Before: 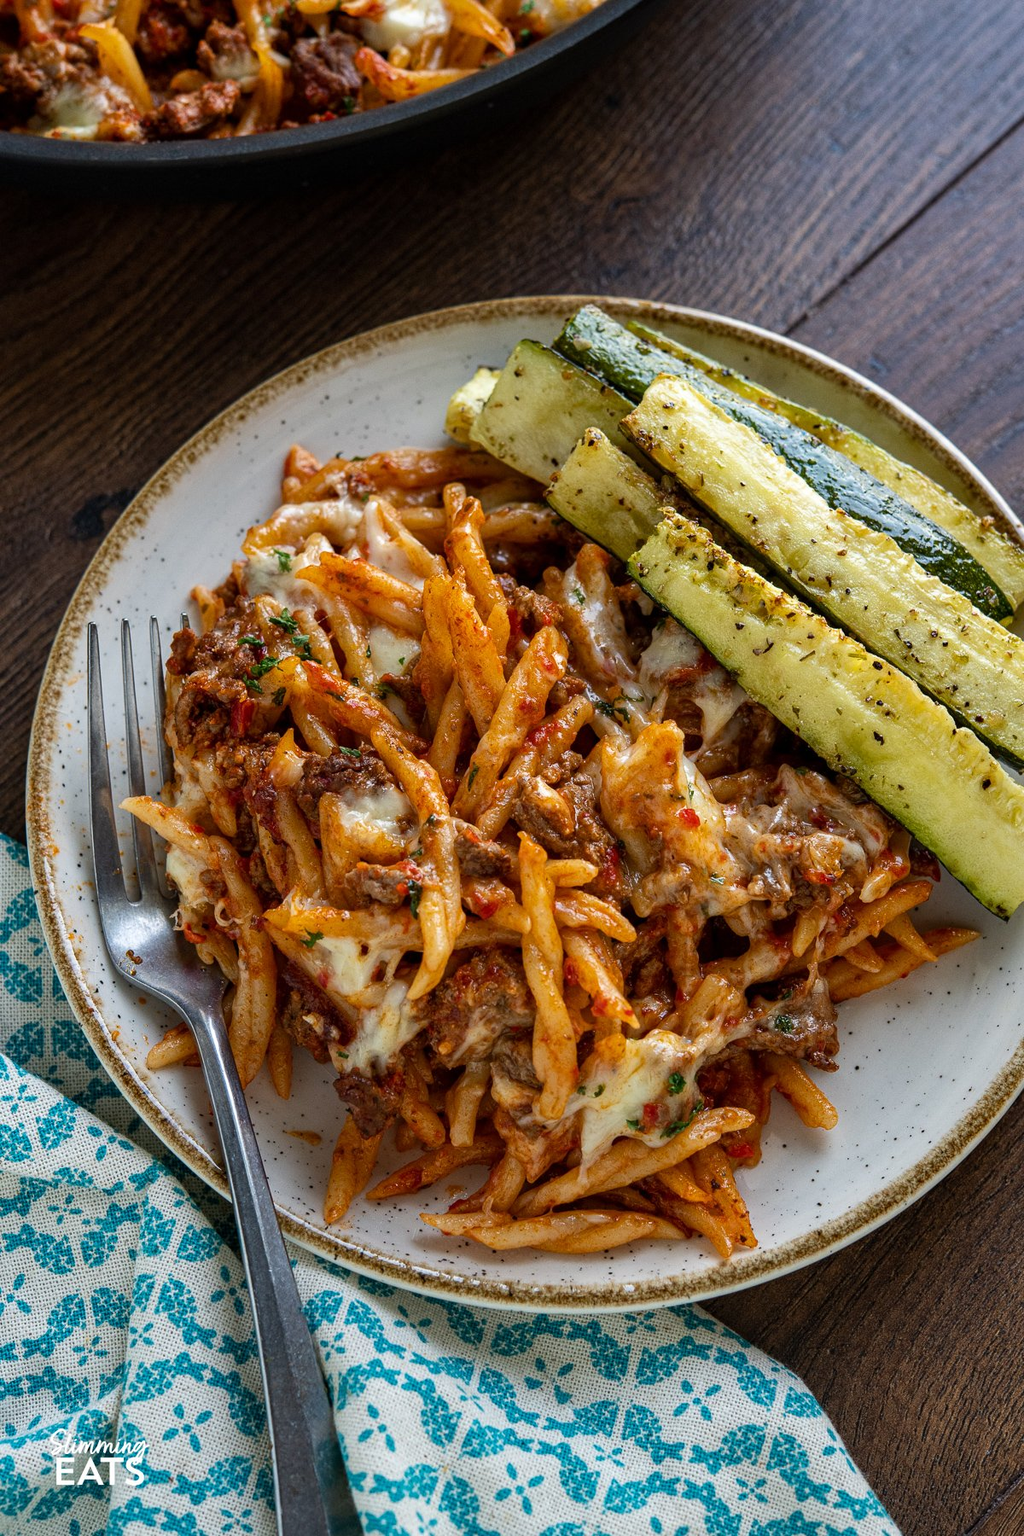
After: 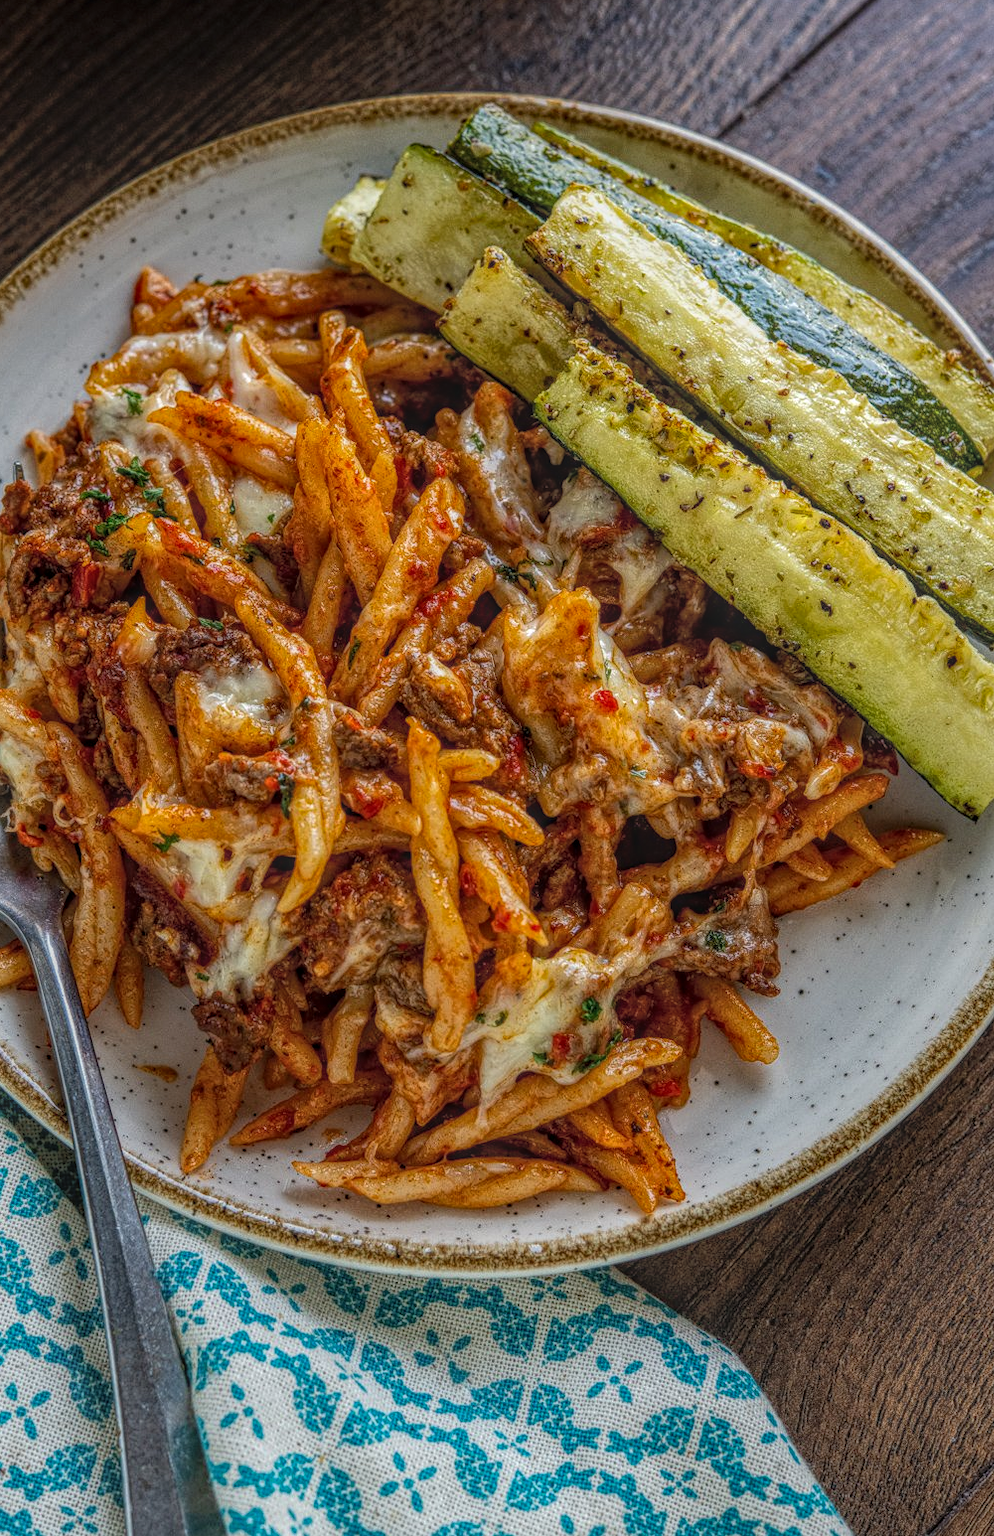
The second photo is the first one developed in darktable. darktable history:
local contrast: highlights 20%, shadows 28%, detail 201%, midtone range 0.2
crop: left 16.512%, top 14.108%
